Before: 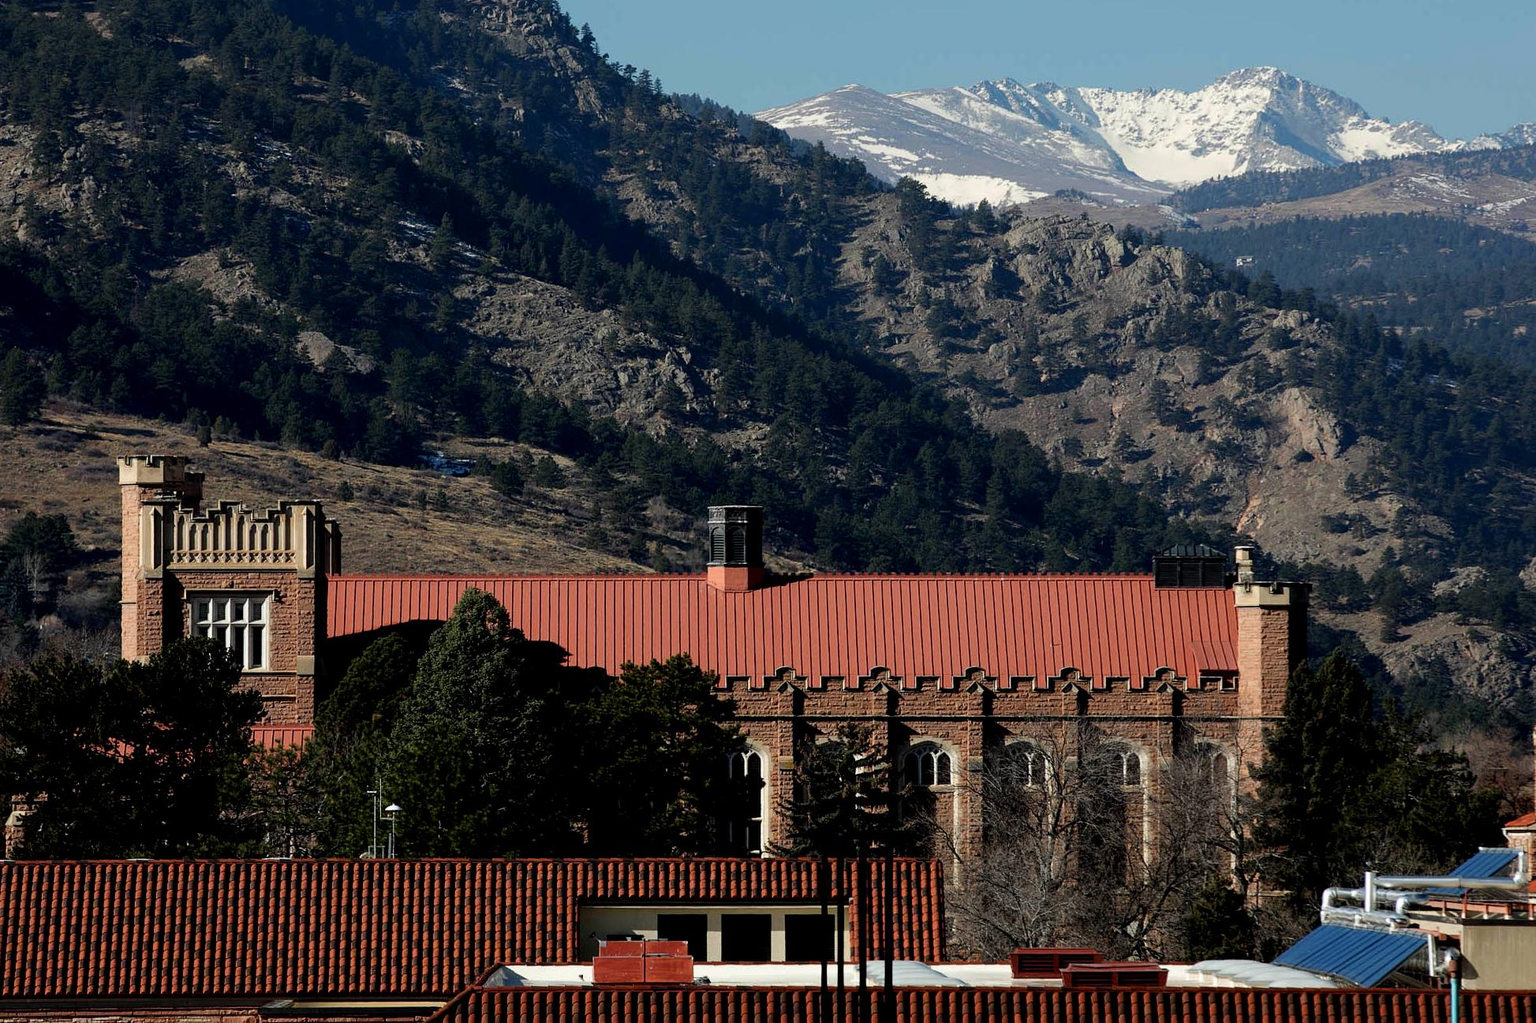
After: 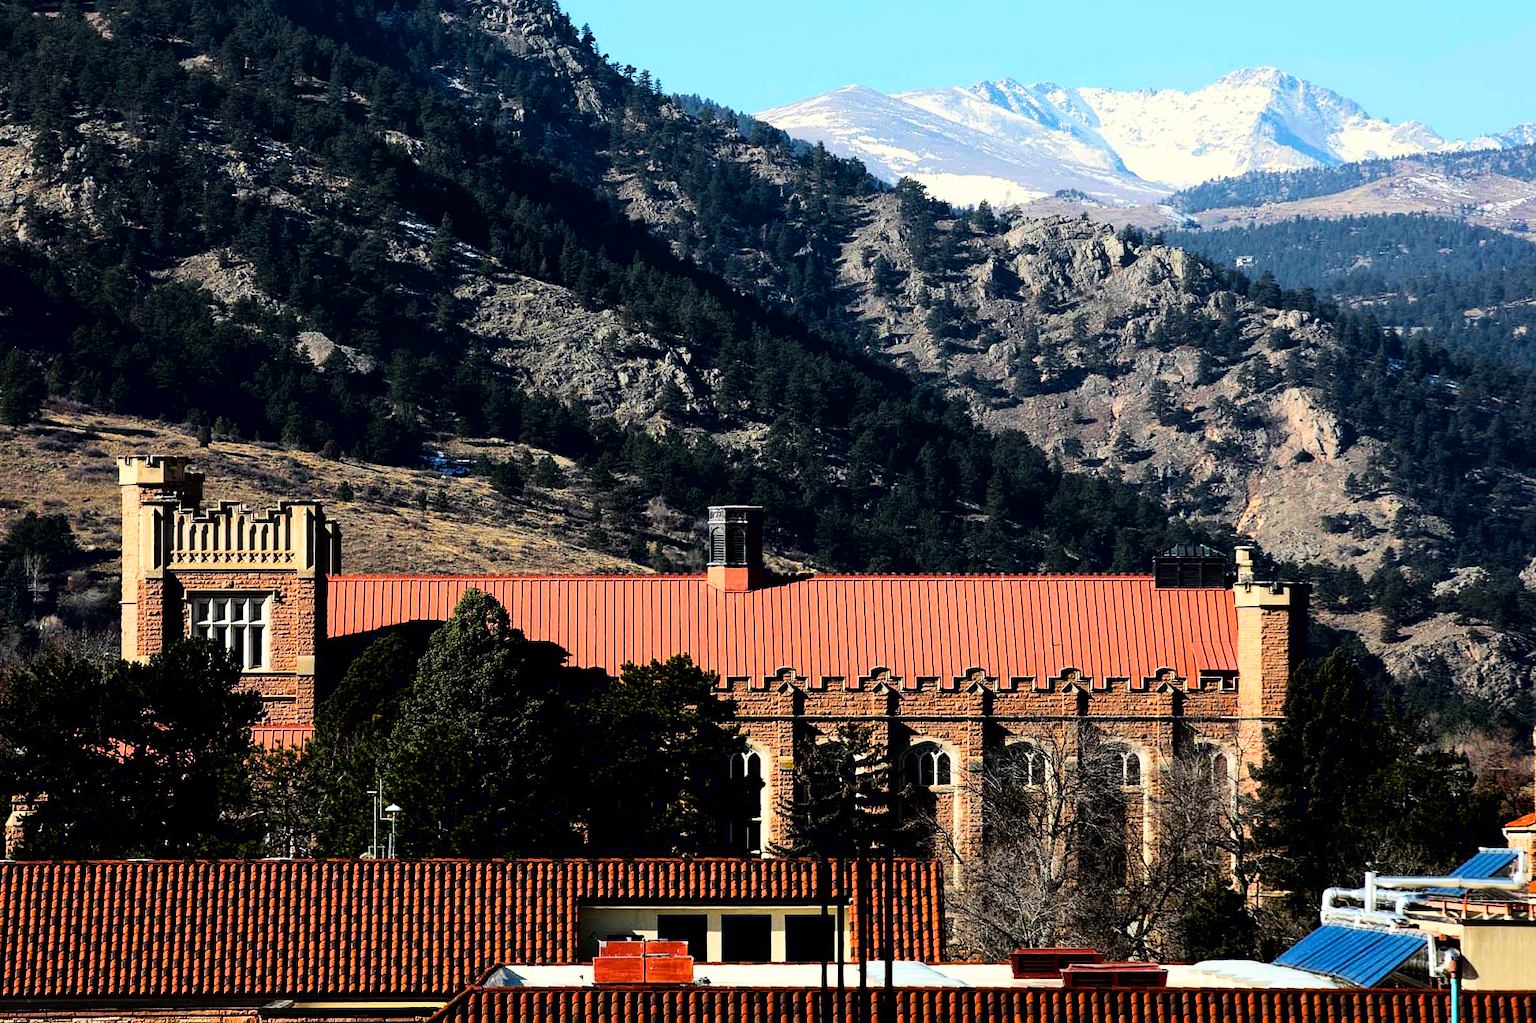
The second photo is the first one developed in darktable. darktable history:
base curve: curves: ch0 [(0, 0) (0.007, 0.004) (0.027, 0.03) (0.046, 0.07) (0.207, 0.54) (0.442, 0.872) (0.673, 0.972) (1, 1)]
color balance rgb: perceptual saturation grading › global saturation 31.032%
